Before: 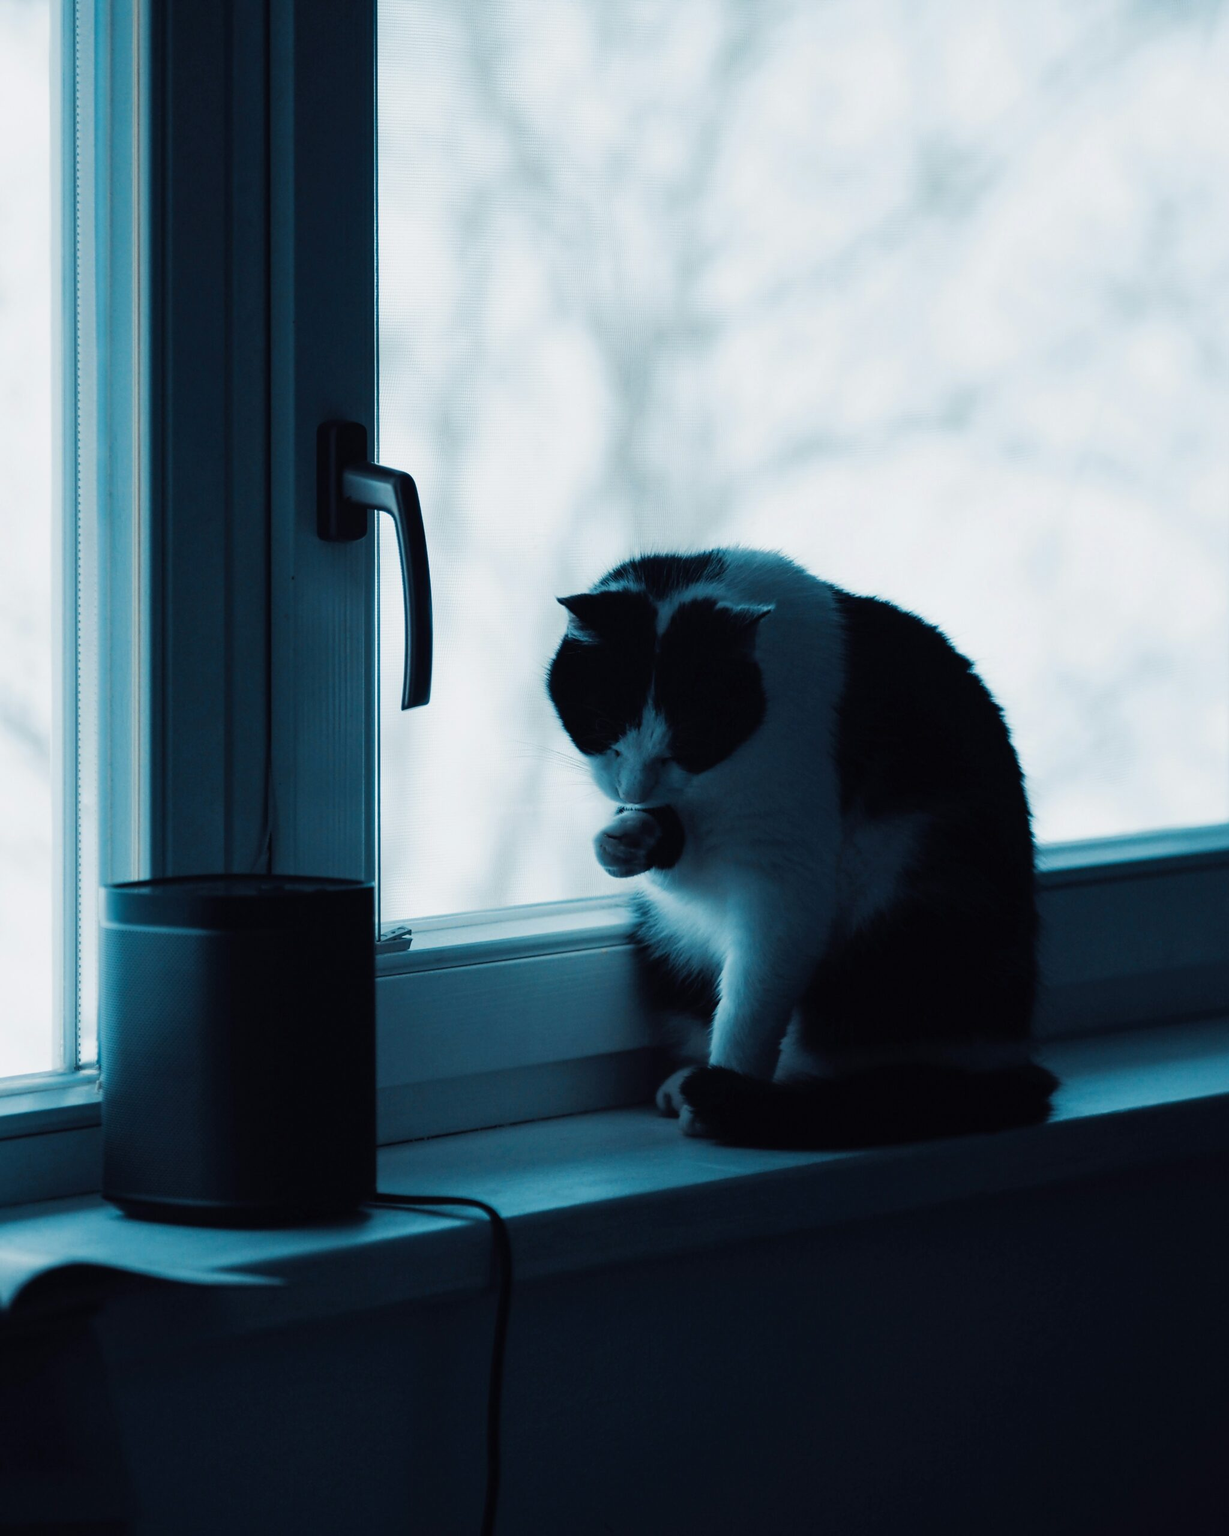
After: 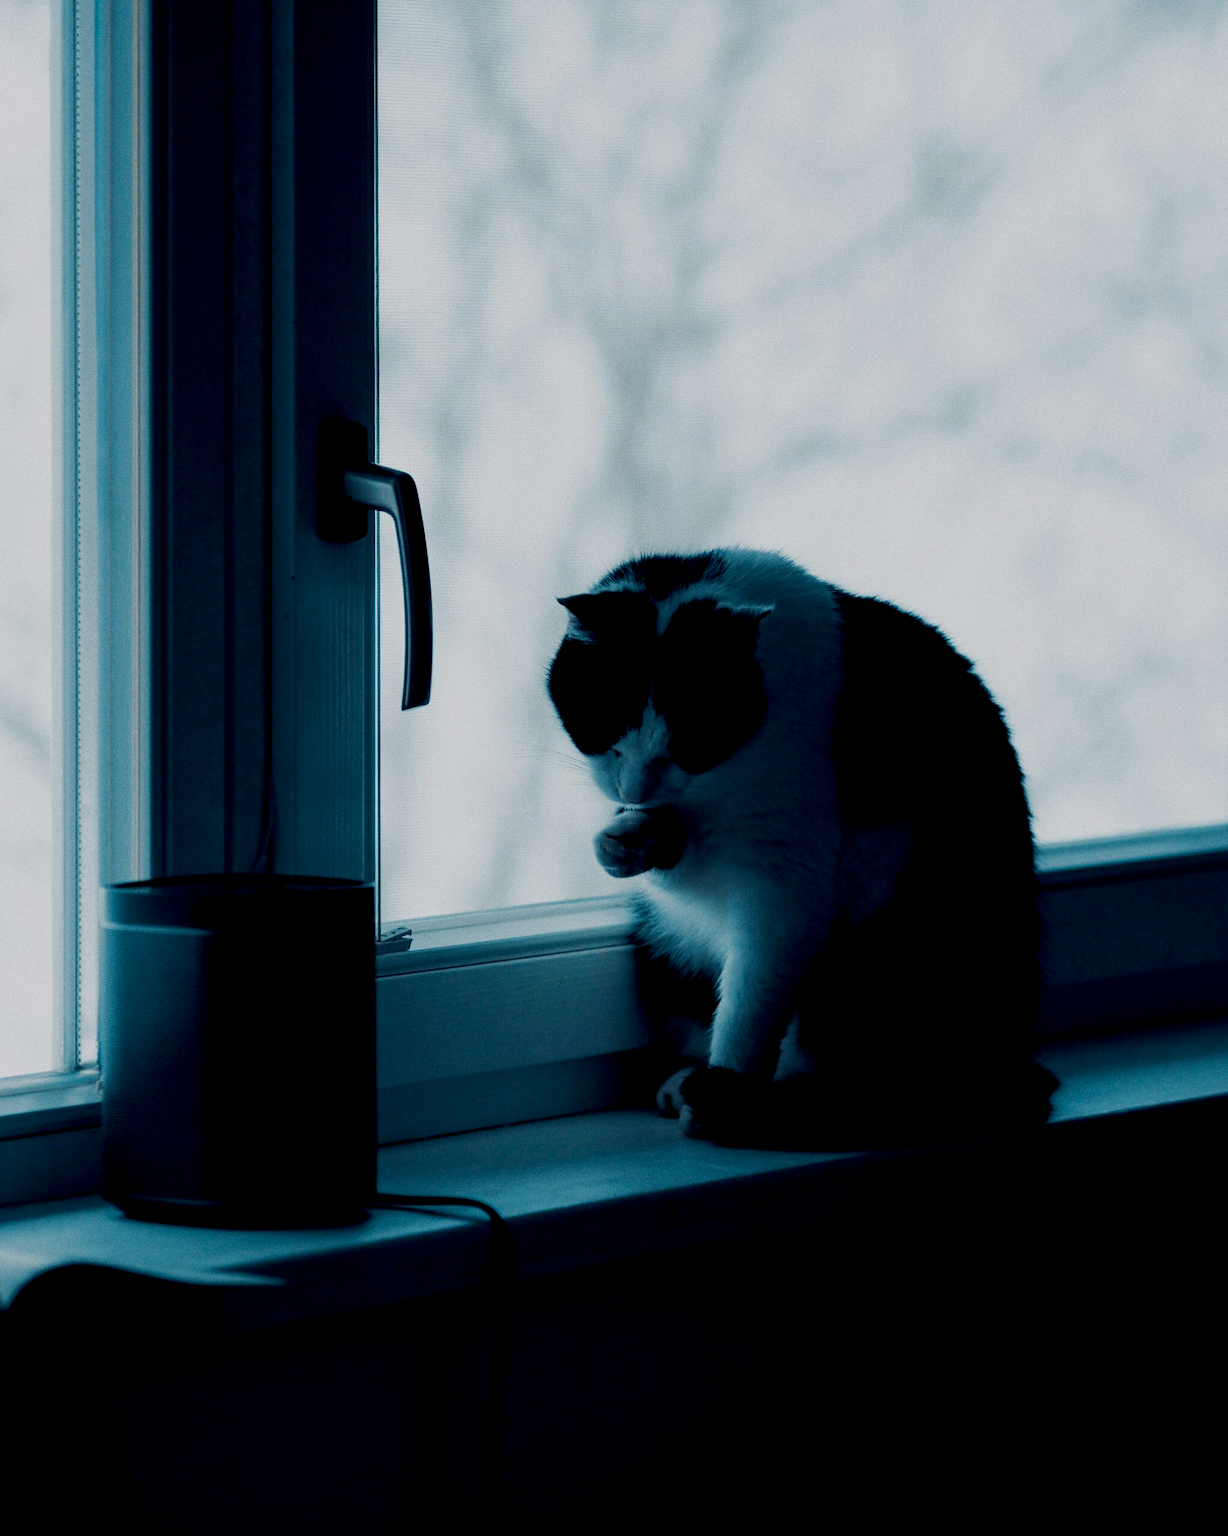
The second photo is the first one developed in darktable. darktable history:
exposure: black level correction 0.011, exposure -0.478 EV, compensate highlight preservation false
grain: coarseness 0.47 ISO
